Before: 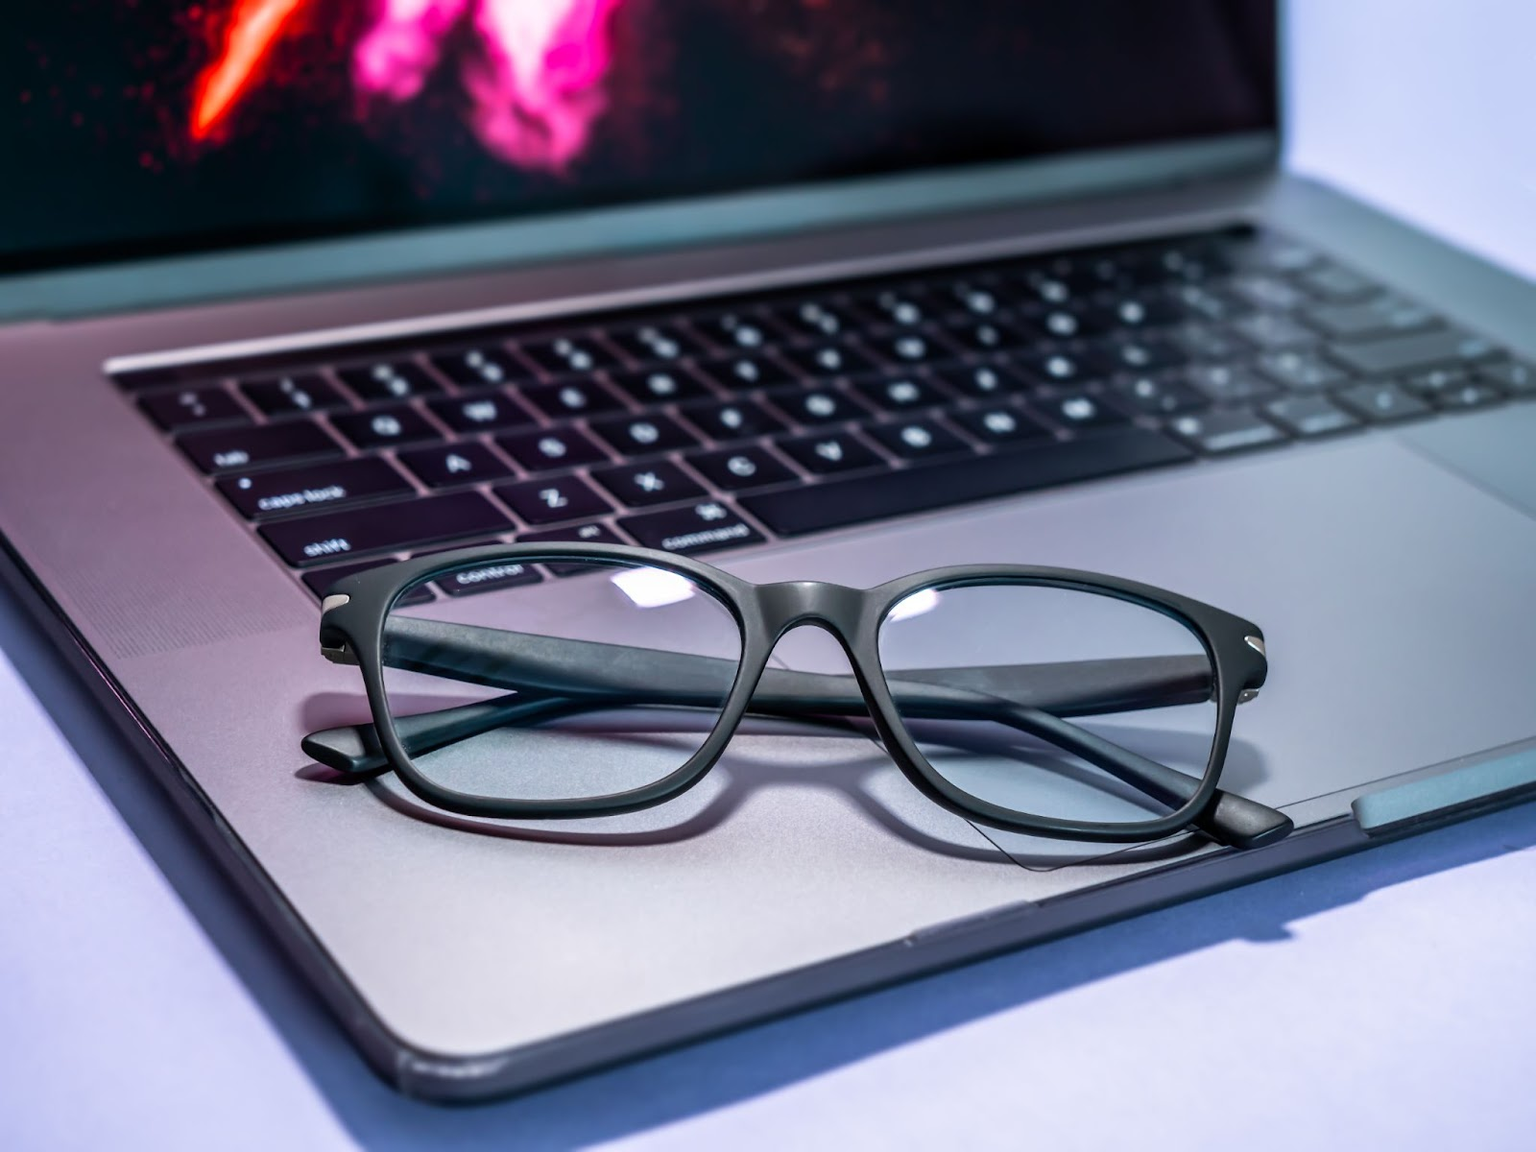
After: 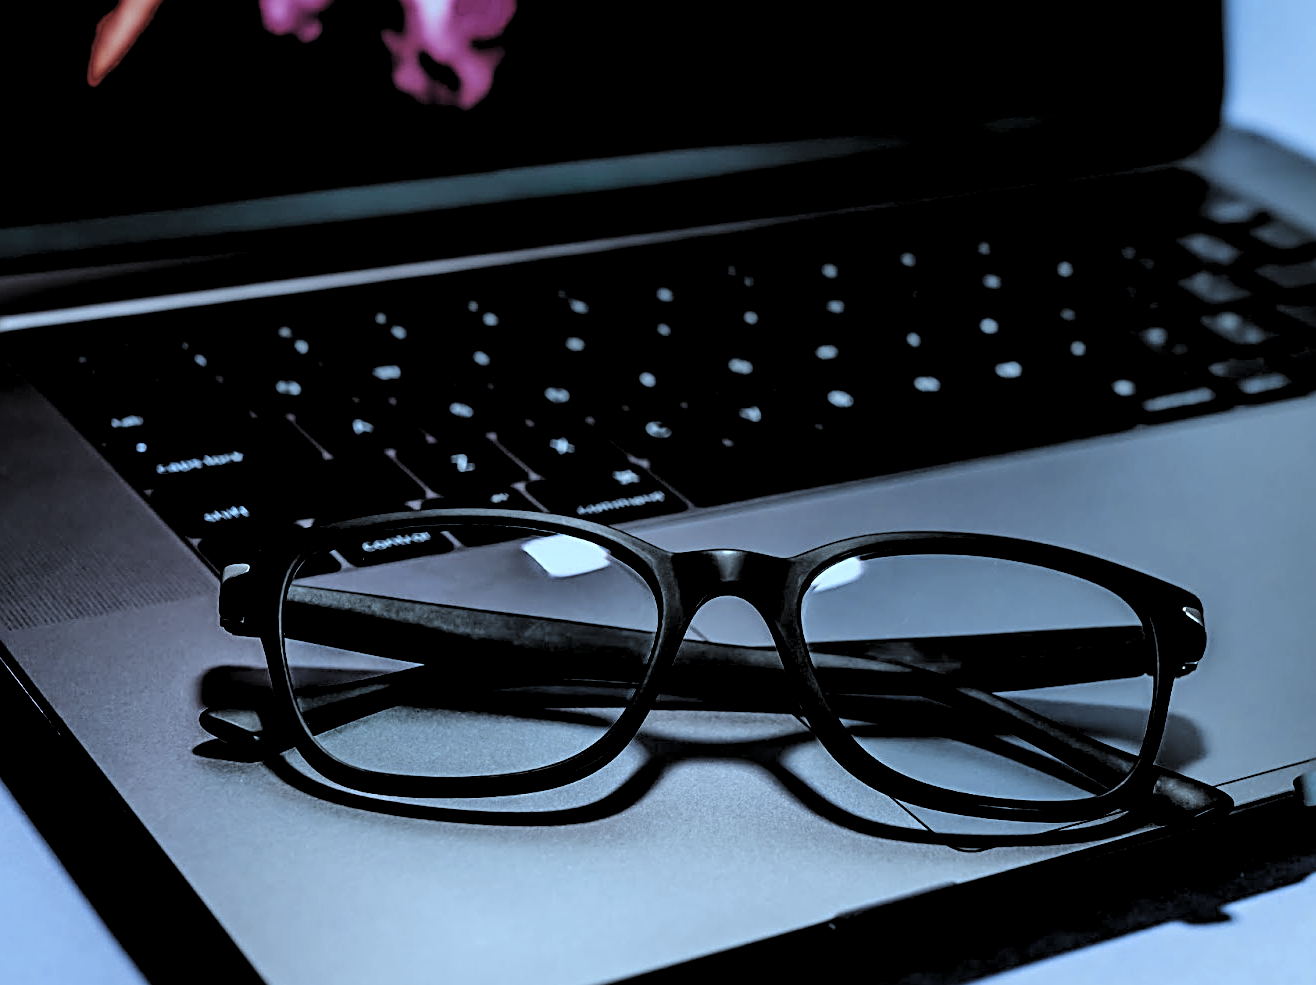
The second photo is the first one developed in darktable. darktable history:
sharpen: radius 2.753
crop and rotate: left 7.155%, top 4.708%, right 10.555%, bottom 13.129%
color correction: highlights a* -9.23, highlights b* -23.75
levels: levels [0.514, 0.759, 1]
tone curve: curves: ch0 [(0.014, 0) (0.13, 0.09) (0.227, 0.211) (0.346, 0.388) (0.499, 0.598) (0.662, 0.76) (0.795, 0.846) (1, 0.969)]; ch1 [(0, 0) (0.366, 0.367) (0.447, 0.417) (0.473, 0.484) (0.504, 0.502) (0.525, 0.518) (0.564, 0.548) (0.639, 0.643) (1, 1)]; ch2 [(0, 0) (0.333, 0.346) (0.375, 0.375) (0.424, 0.43) (0.476, 0.498) (0.496, 0.505) (0.517, 0.515) (0.542, 0.564) (0.583, 0.6) (0.64, 0.622) (0.723, 0.676) (1, 1)], color space Lab, independent channels, preserve colors none
contrast brightness saturation: saturation -0.069
